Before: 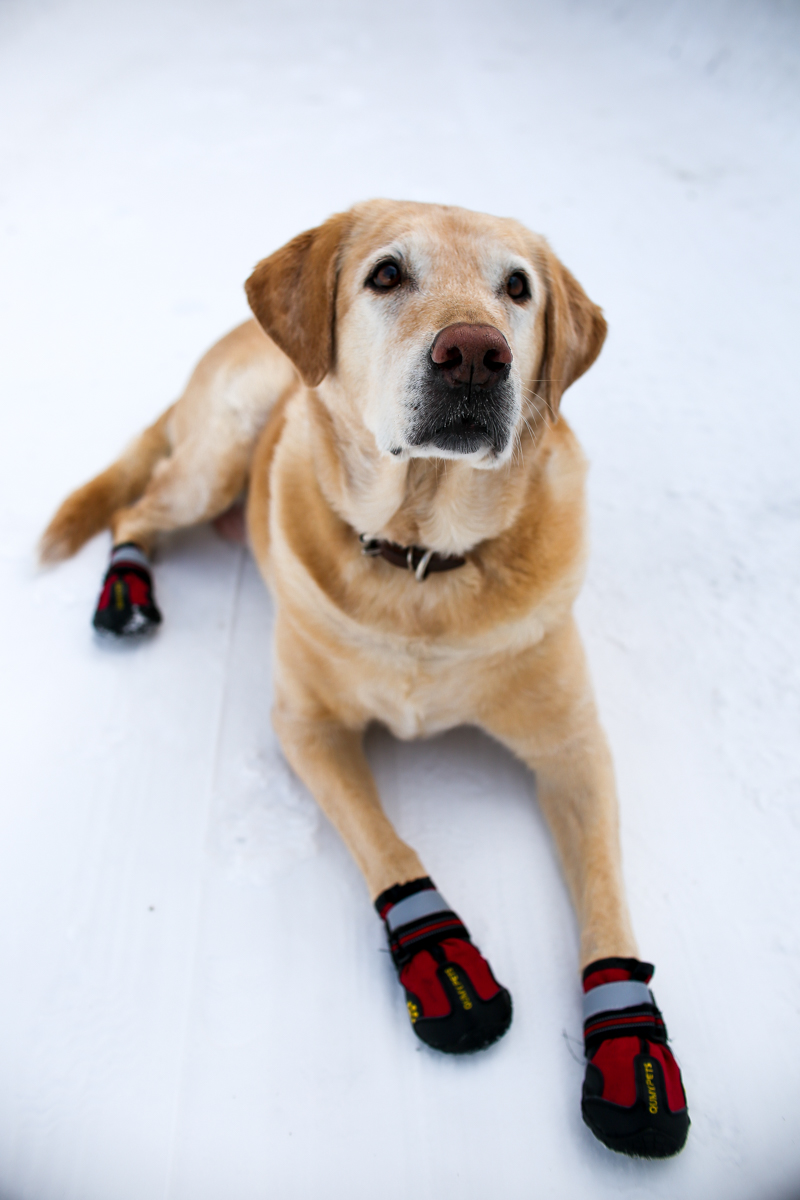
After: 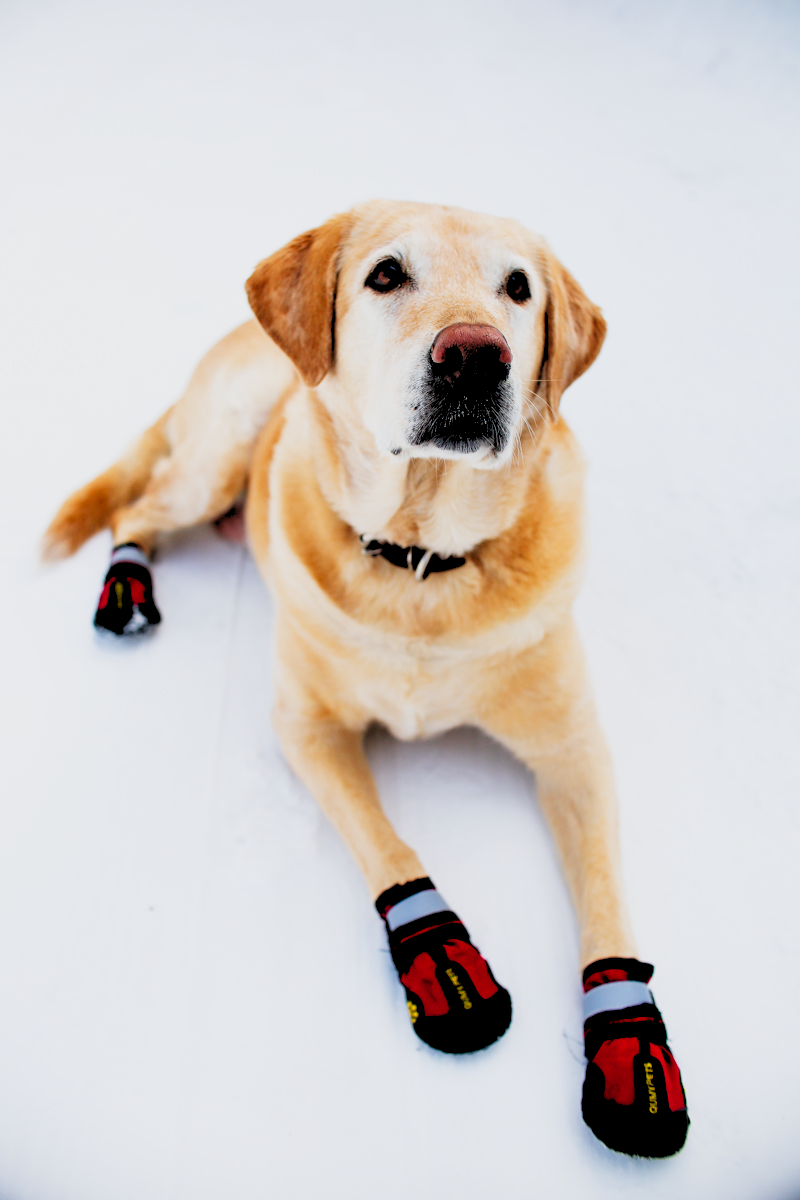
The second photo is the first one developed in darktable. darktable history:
sigmoid: skew -0.2, preserve hue 0%, red attenuation 0.1, red rotation 0.035, green attenuation 0.1, green rotation -0.017, blue attenuation 0.15, blue rotation -0.052, base primaries Rec2020
levels: levels [0.072, 0.414, 0.976]
